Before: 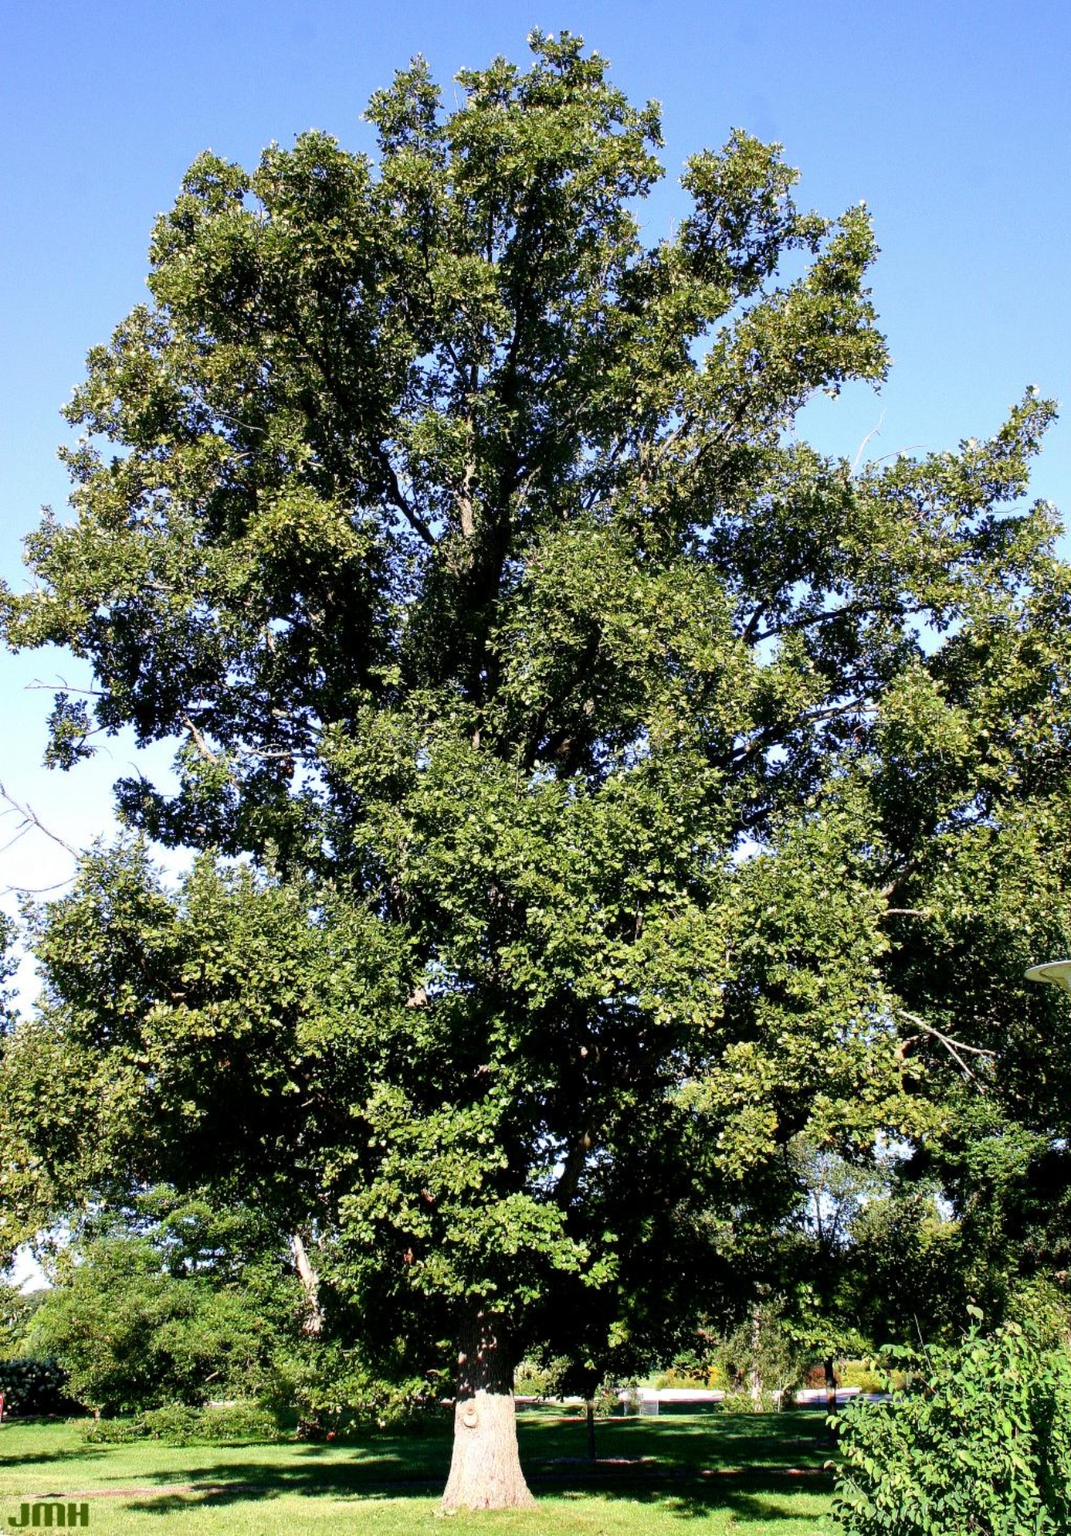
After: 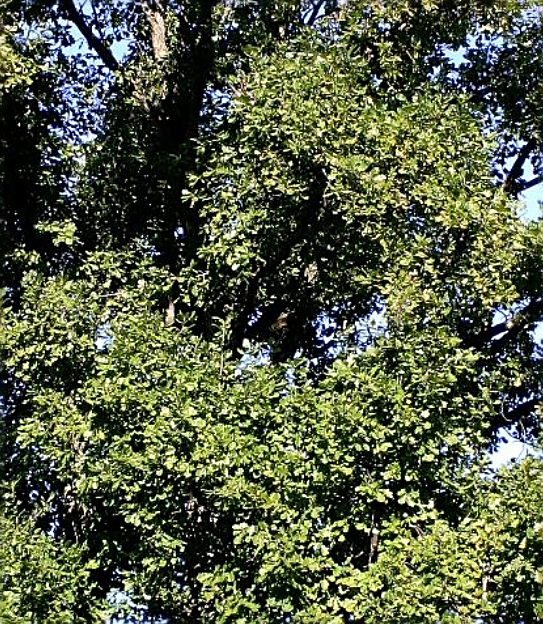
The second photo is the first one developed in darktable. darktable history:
sharpen: on, module defaults
crop: left 31.776%, top 31.827%, right 27.668%, bottom 35.657%
